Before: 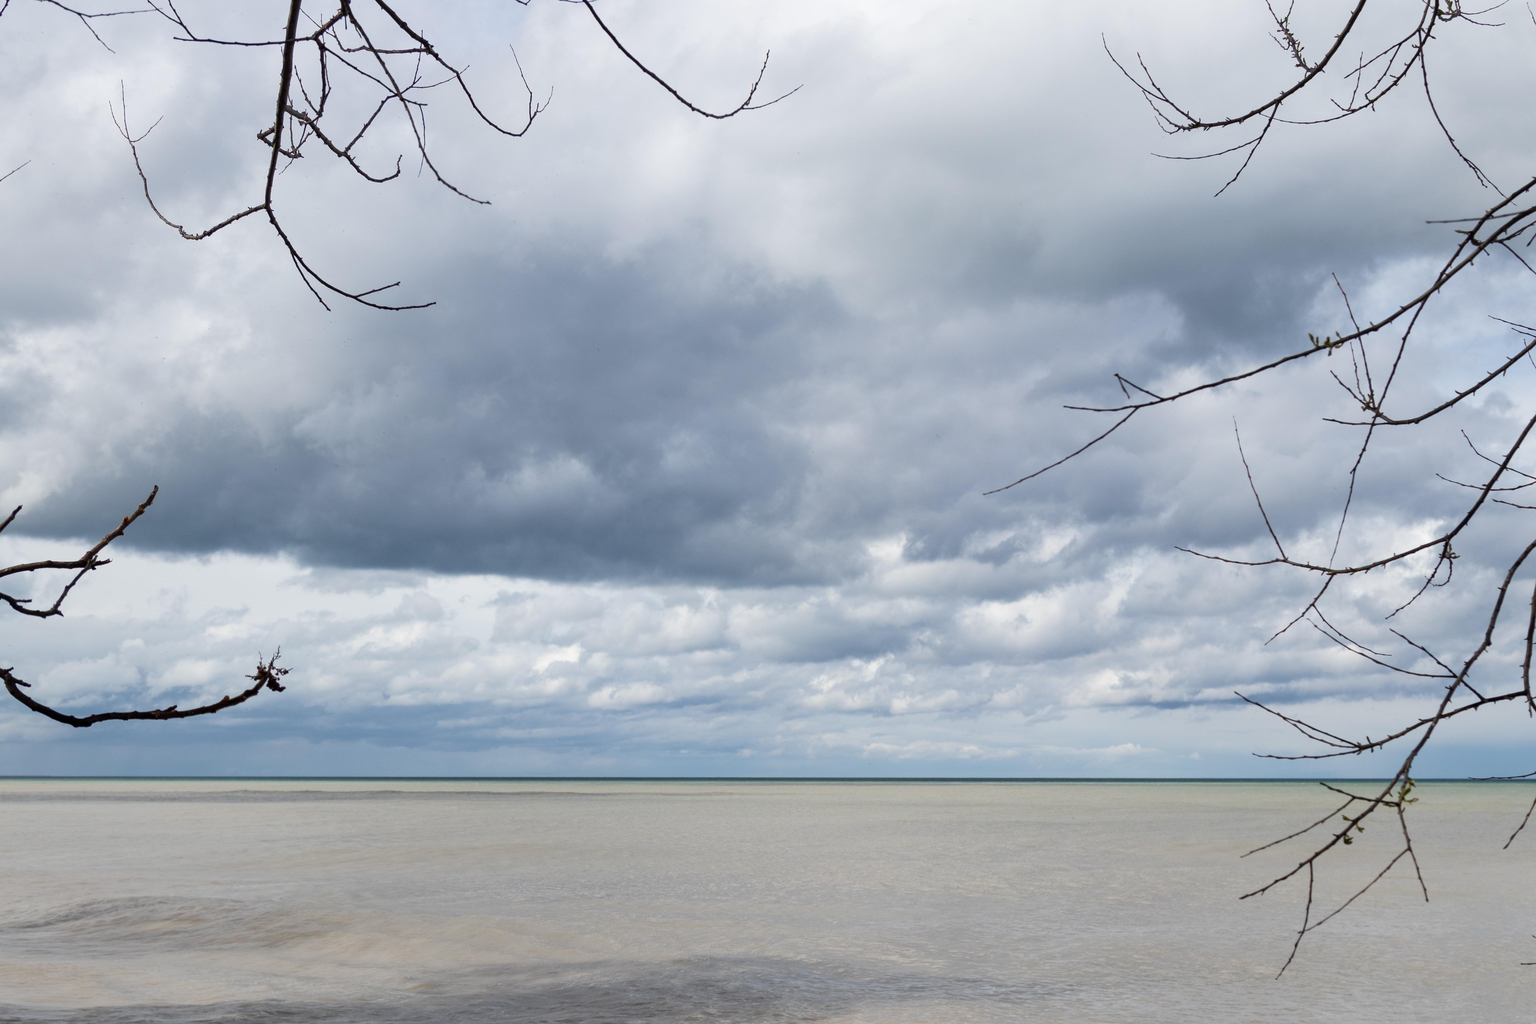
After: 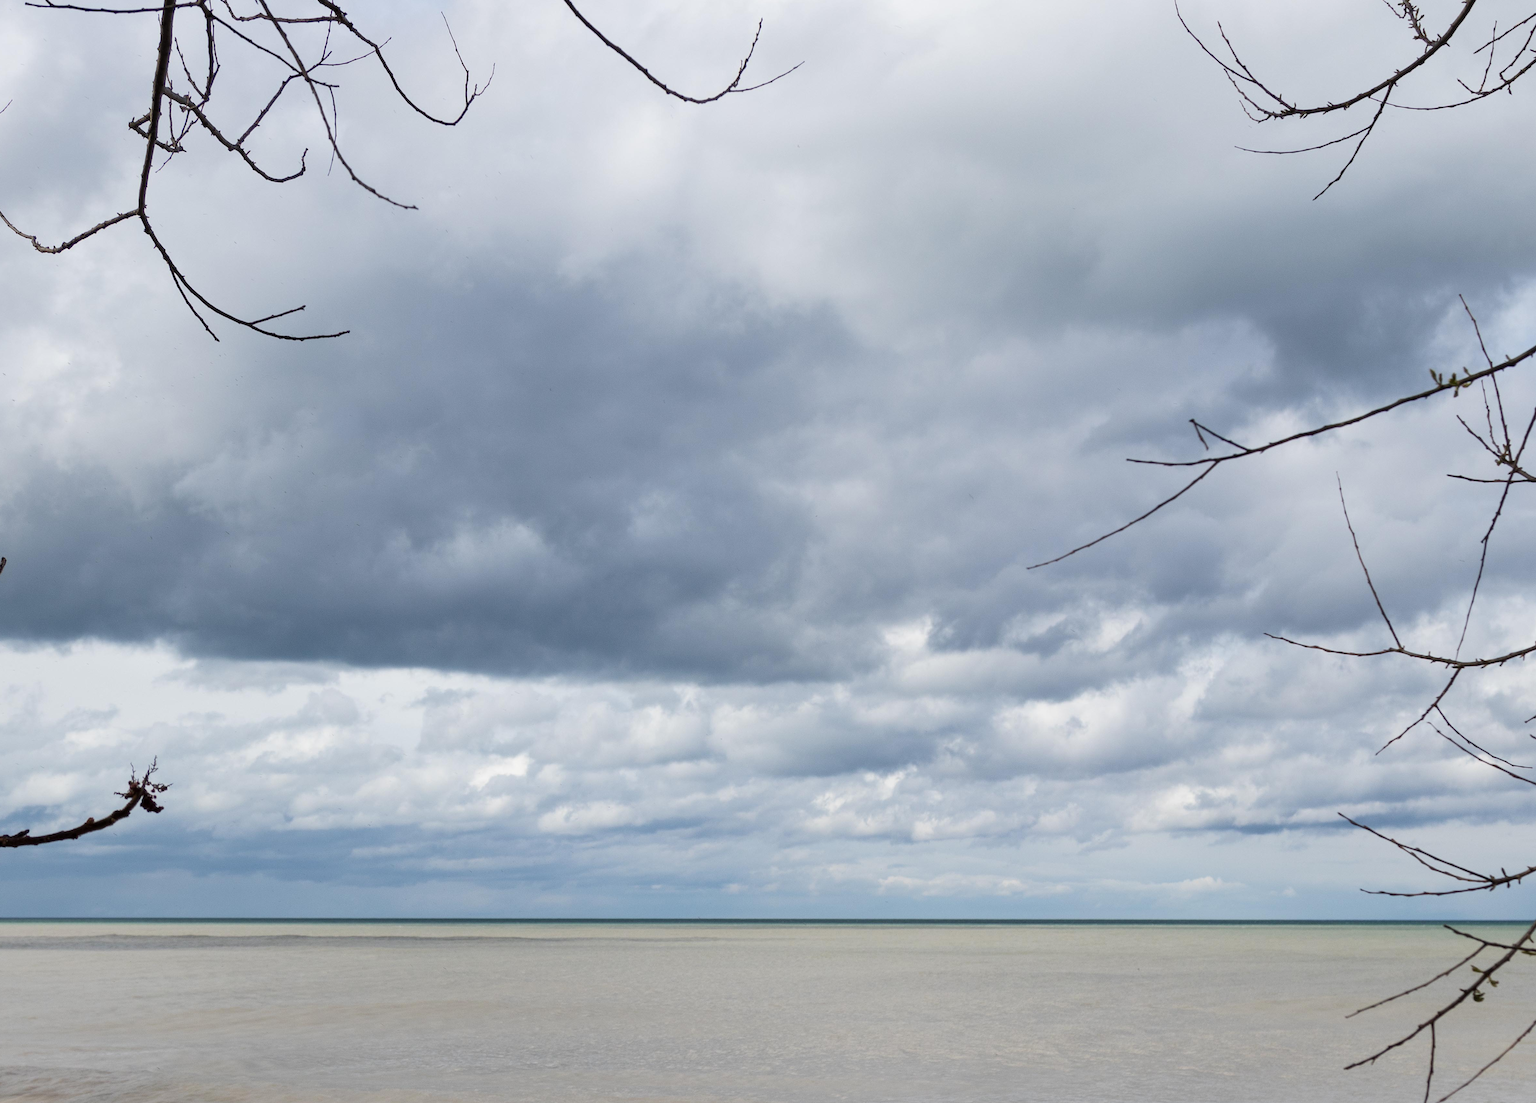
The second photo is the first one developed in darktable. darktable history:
crop: left 10.002%, top 3.469%, right 9.177%, bottom 9.408%
